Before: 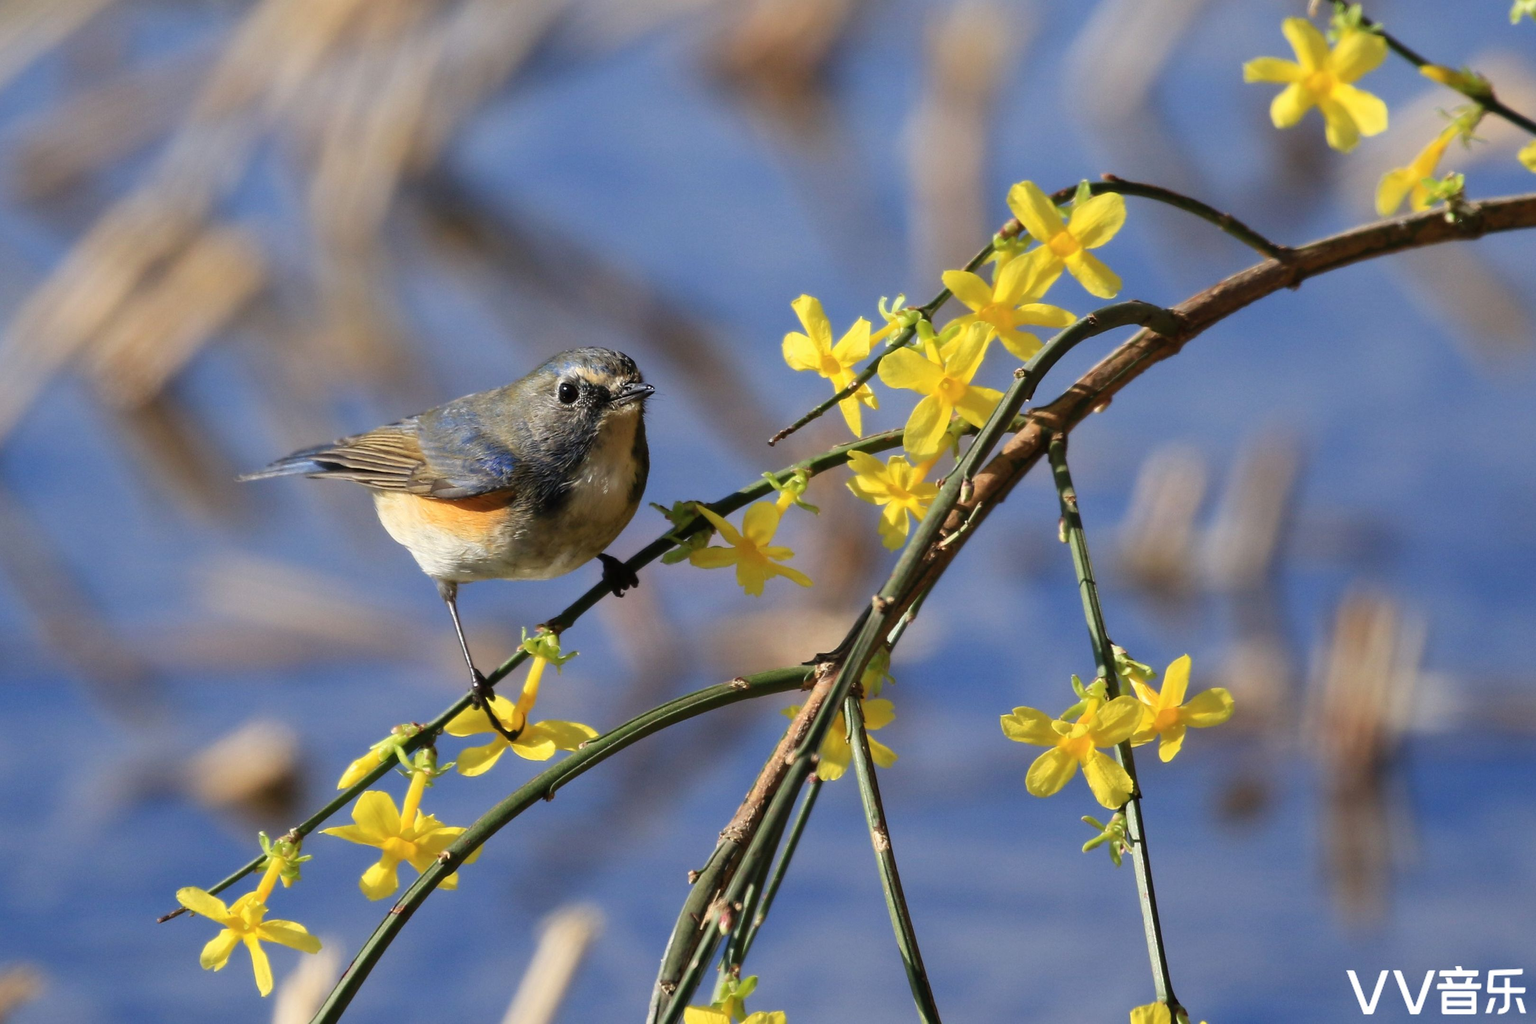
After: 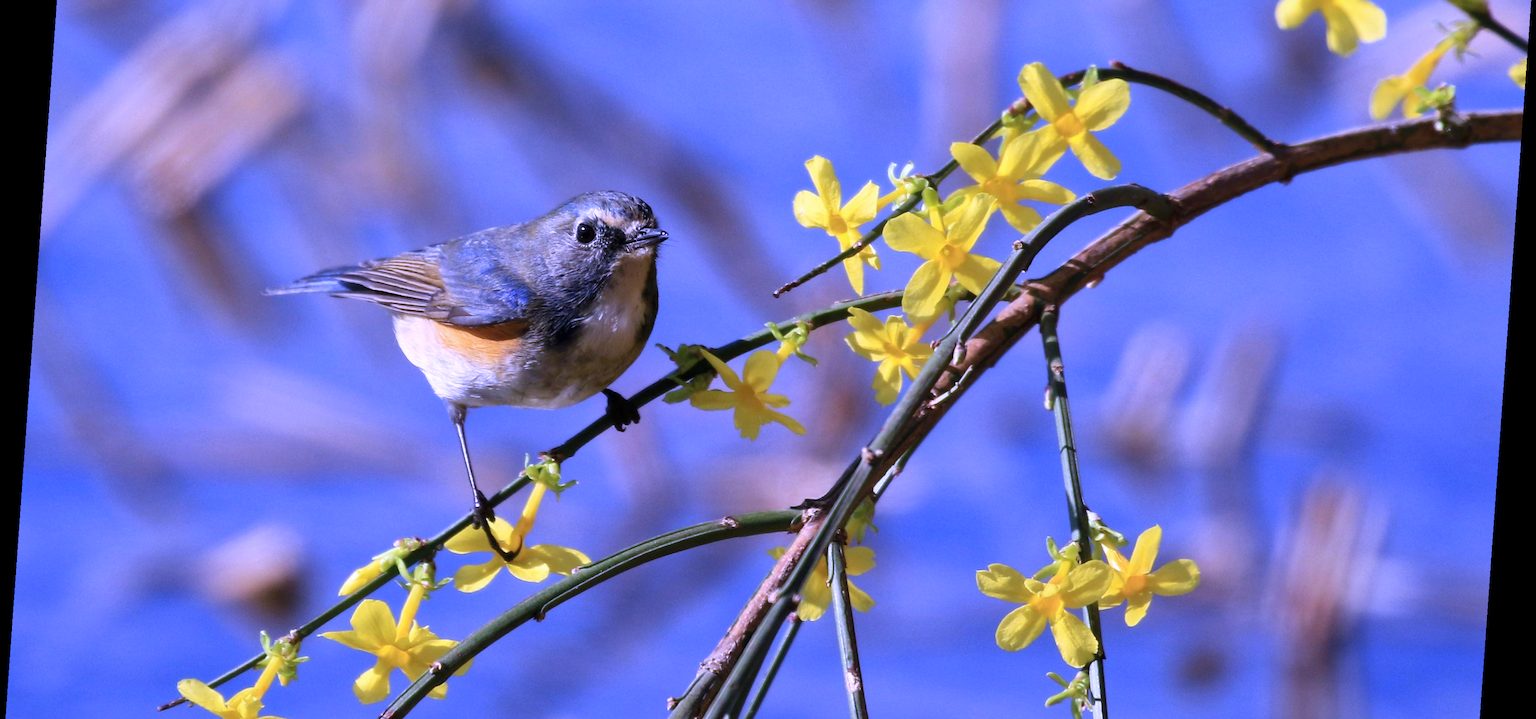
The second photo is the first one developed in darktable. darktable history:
velvia: strength 15%
crop: top 16.727%, bottom 16.727%
rotate and perspective: rotation 4.1°, automatic cropping off
local contrast: mode bilateral grid, contrast 20, coarseness 50, detail 120%, midtone range 0.2
white balance: red 0.98, blue 1.61
